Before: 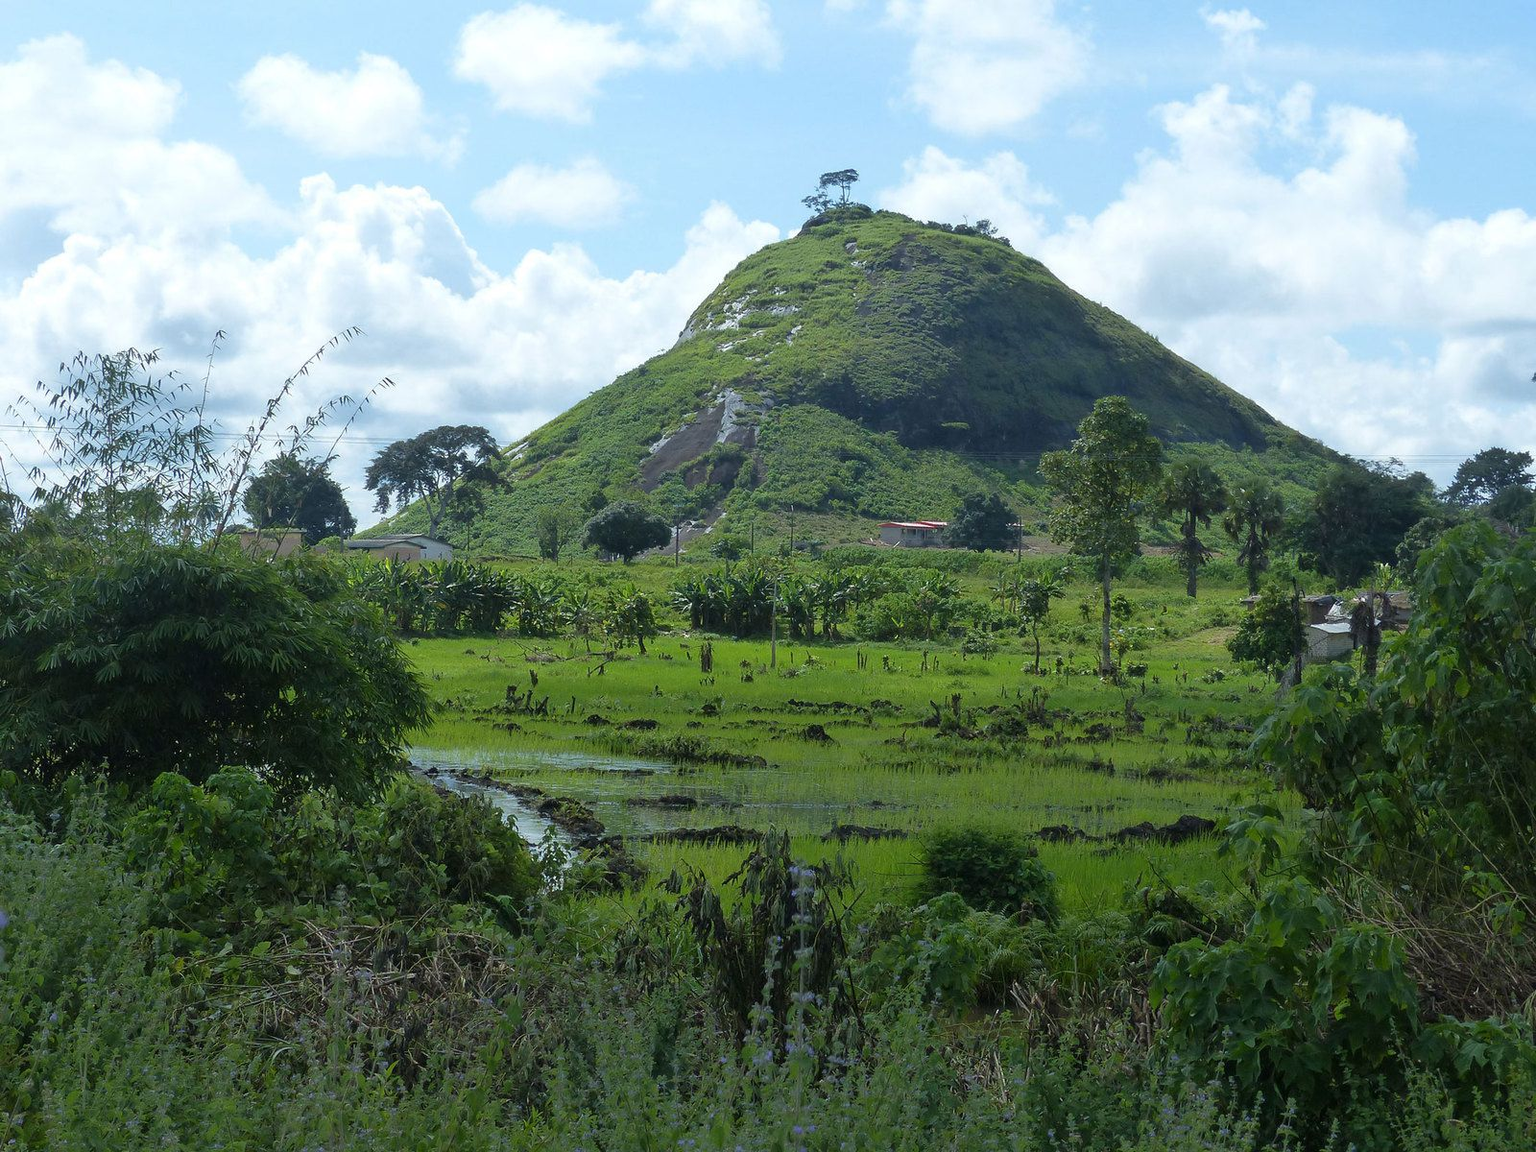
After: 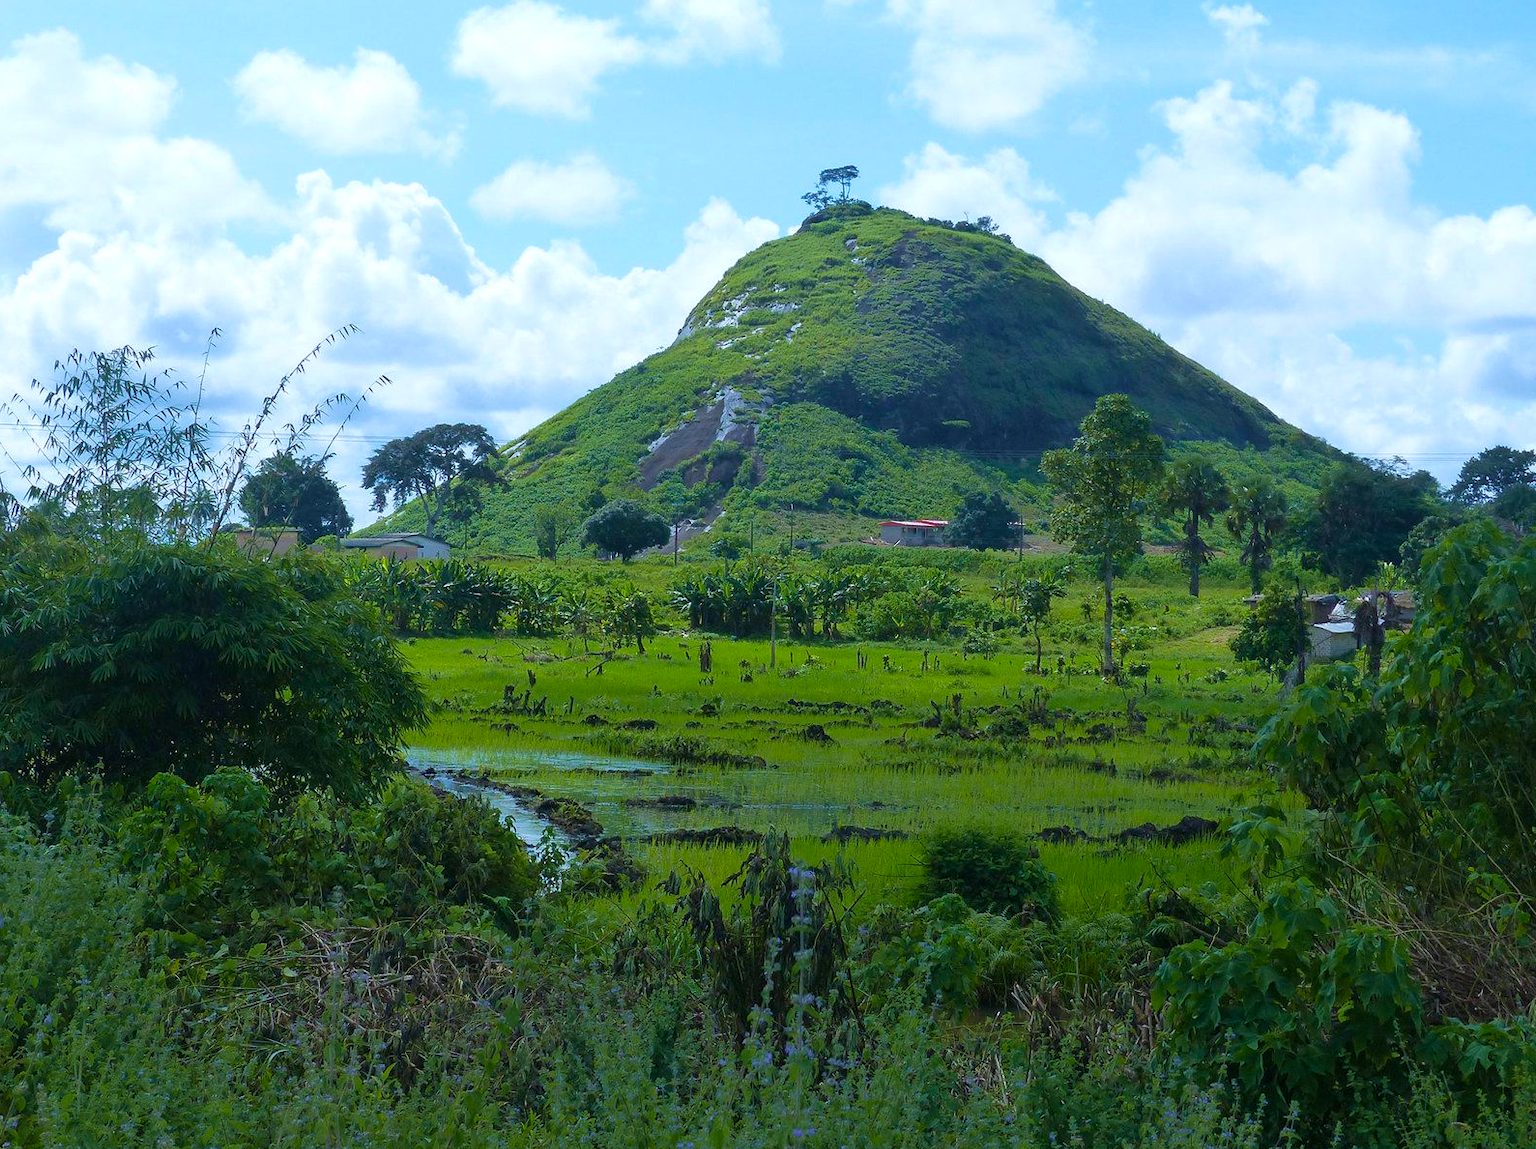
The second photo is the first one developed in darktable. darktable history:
crop: left 0.434%, top 0.485%, right 0.244%, bottom 0.386%
color calibration: illuminant as shot in camera, x 0.358, y 0.373, temperature 4628.91 K
velvia: on, module defaults
color balance rgb: perceptual saturation grading › global saturation 25%, global vibrance 20%
